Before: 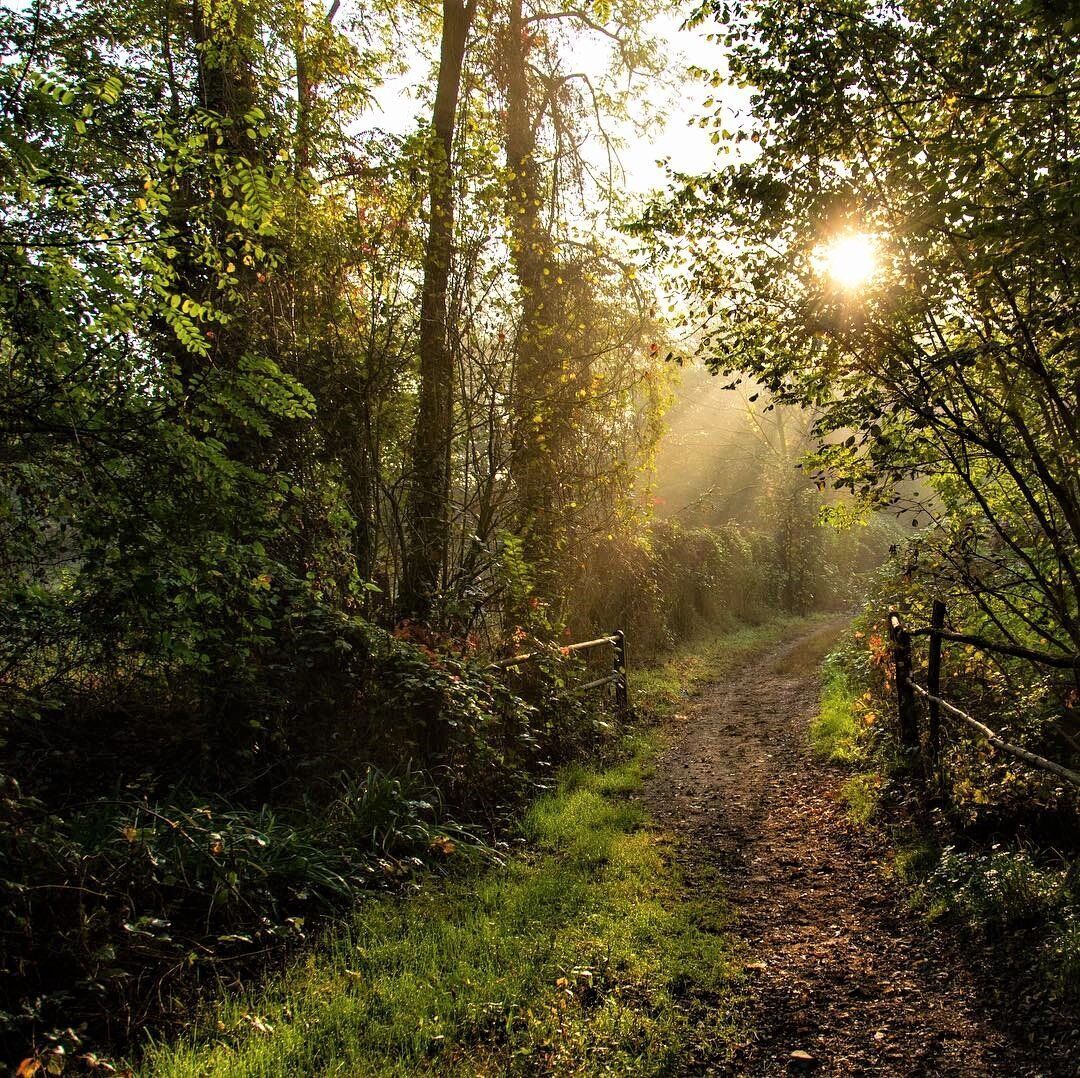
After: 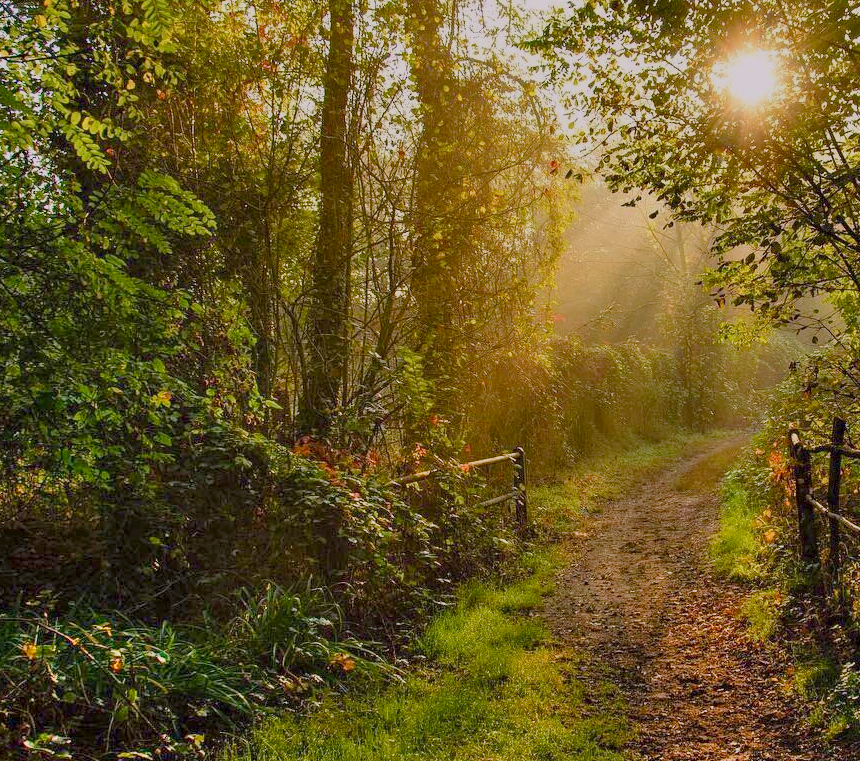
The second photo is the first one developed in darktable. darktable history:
shadows and highlights: soften with gaussian
levels: black 0.081%, levels [0, 0.492, 0.984]
color balance rgb: highlights gain › chroma 1.441%, highlights gain › hue 308.17°, perceptual saturation grading › global saturation 27.599%, perceptual saturation grading › highlights -25.615%, perceptual saturation grading › shadows 25.366%, contrast -29.349%
crop: left 9.349%, top 16.989%, right 10.929%, bottom 12.391%
